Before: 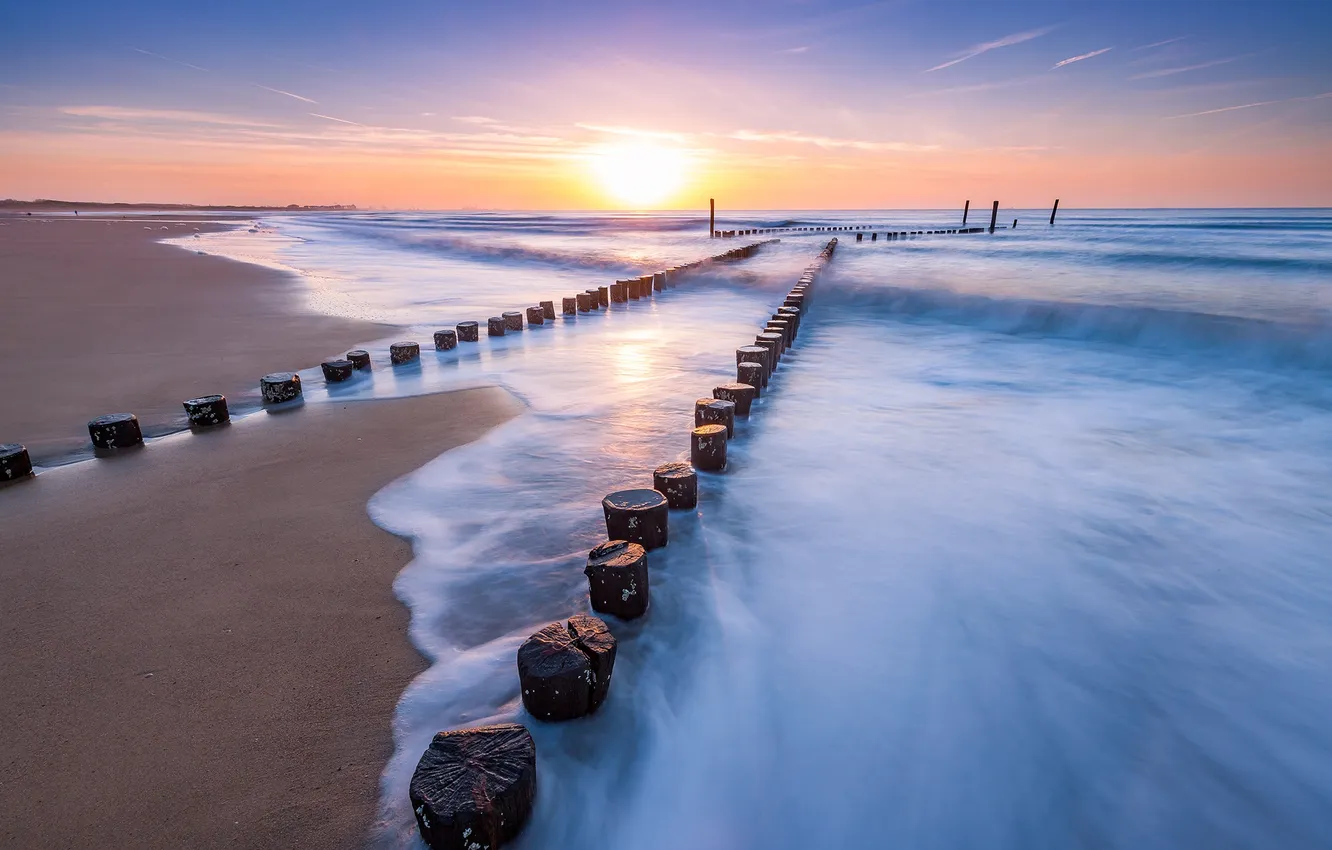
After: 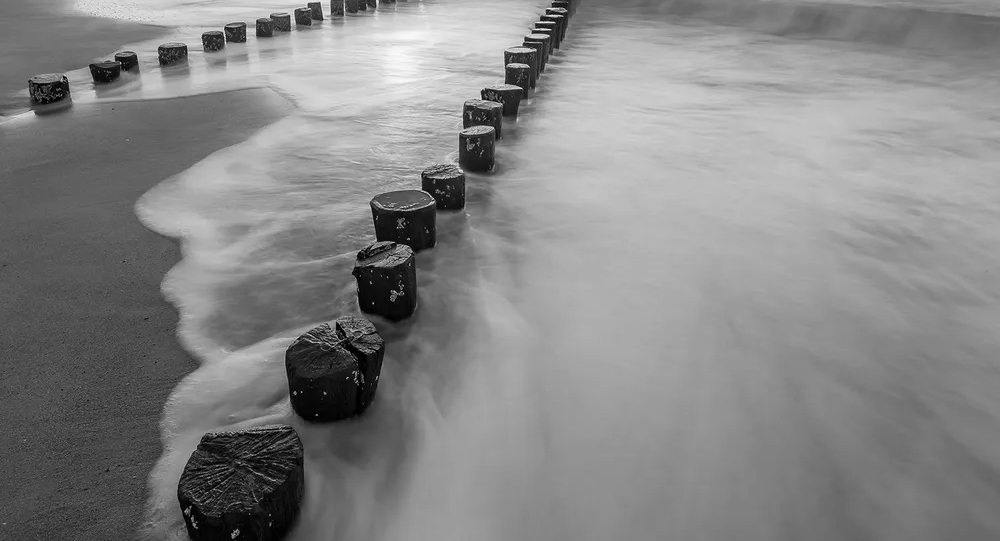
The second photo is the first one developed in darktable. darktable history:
crop and rotate: left 17.49%, top 35.298%, right 7.43%, bottom 0.951%
color calibration: output gray [0.267, 0.423, 0.261, 0], illuminant as shot in camera, x 0.37, y 0.382, temperature 4320.88 K
